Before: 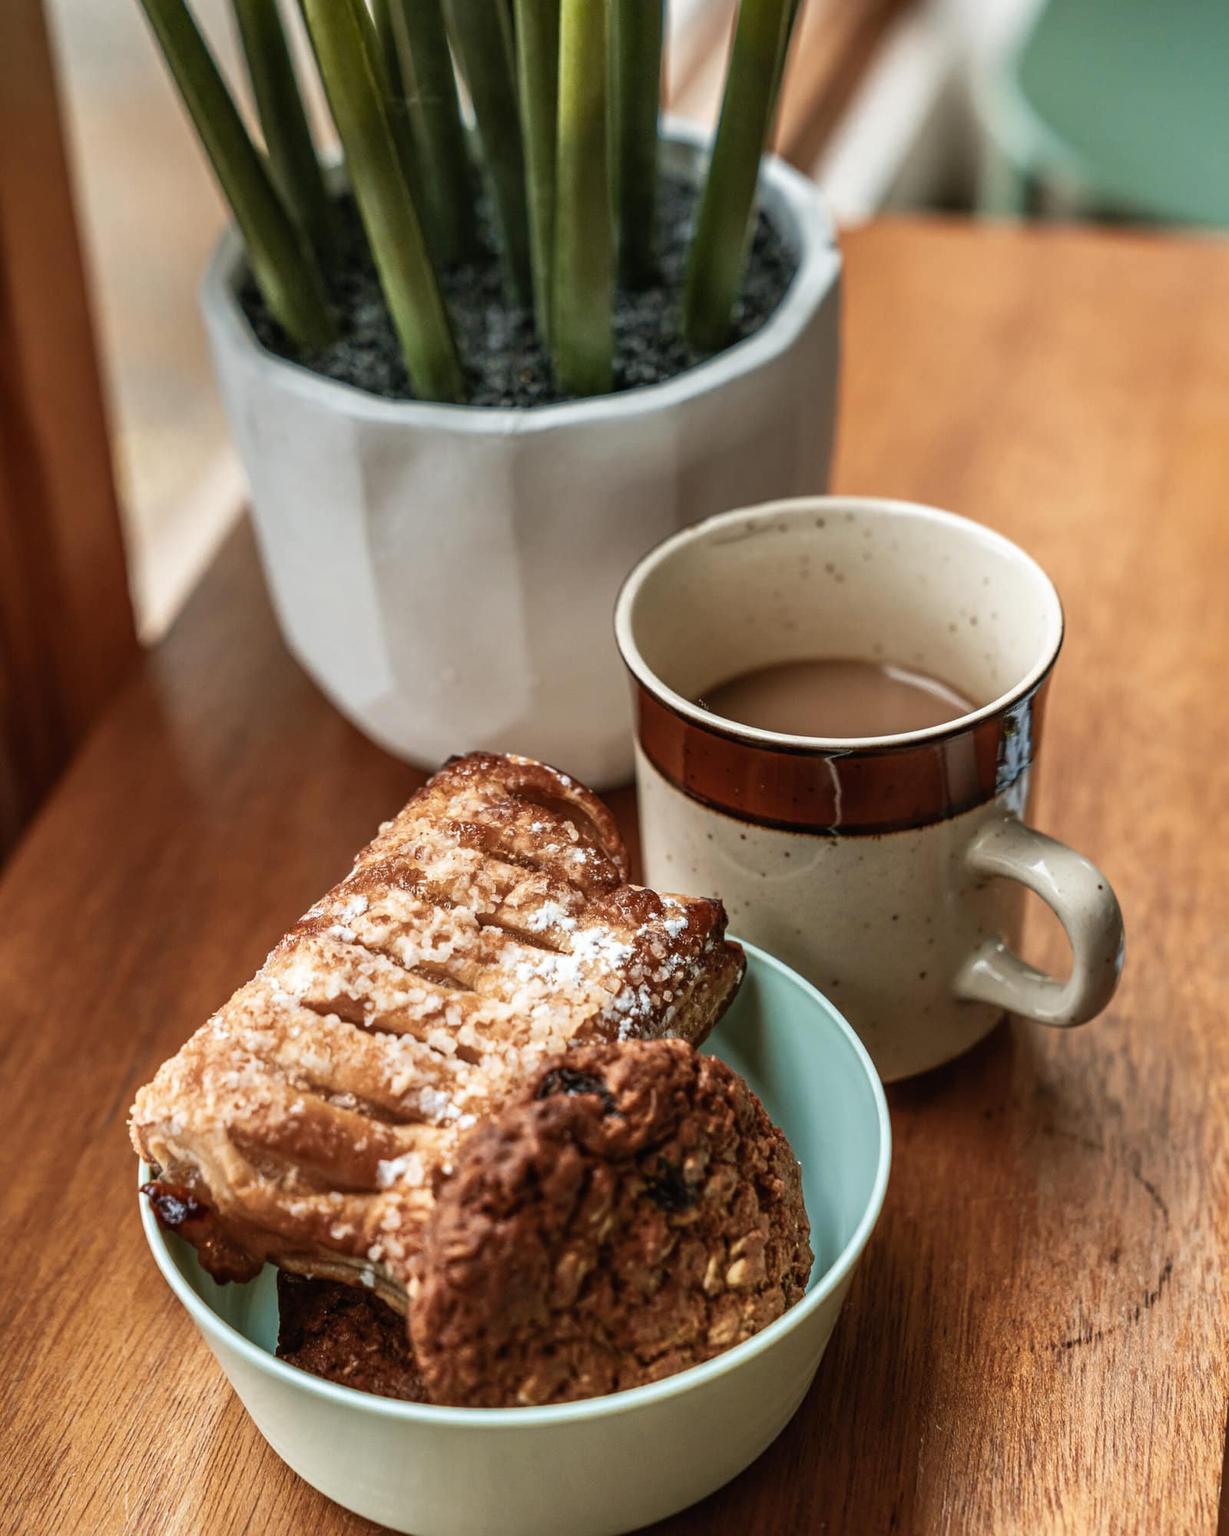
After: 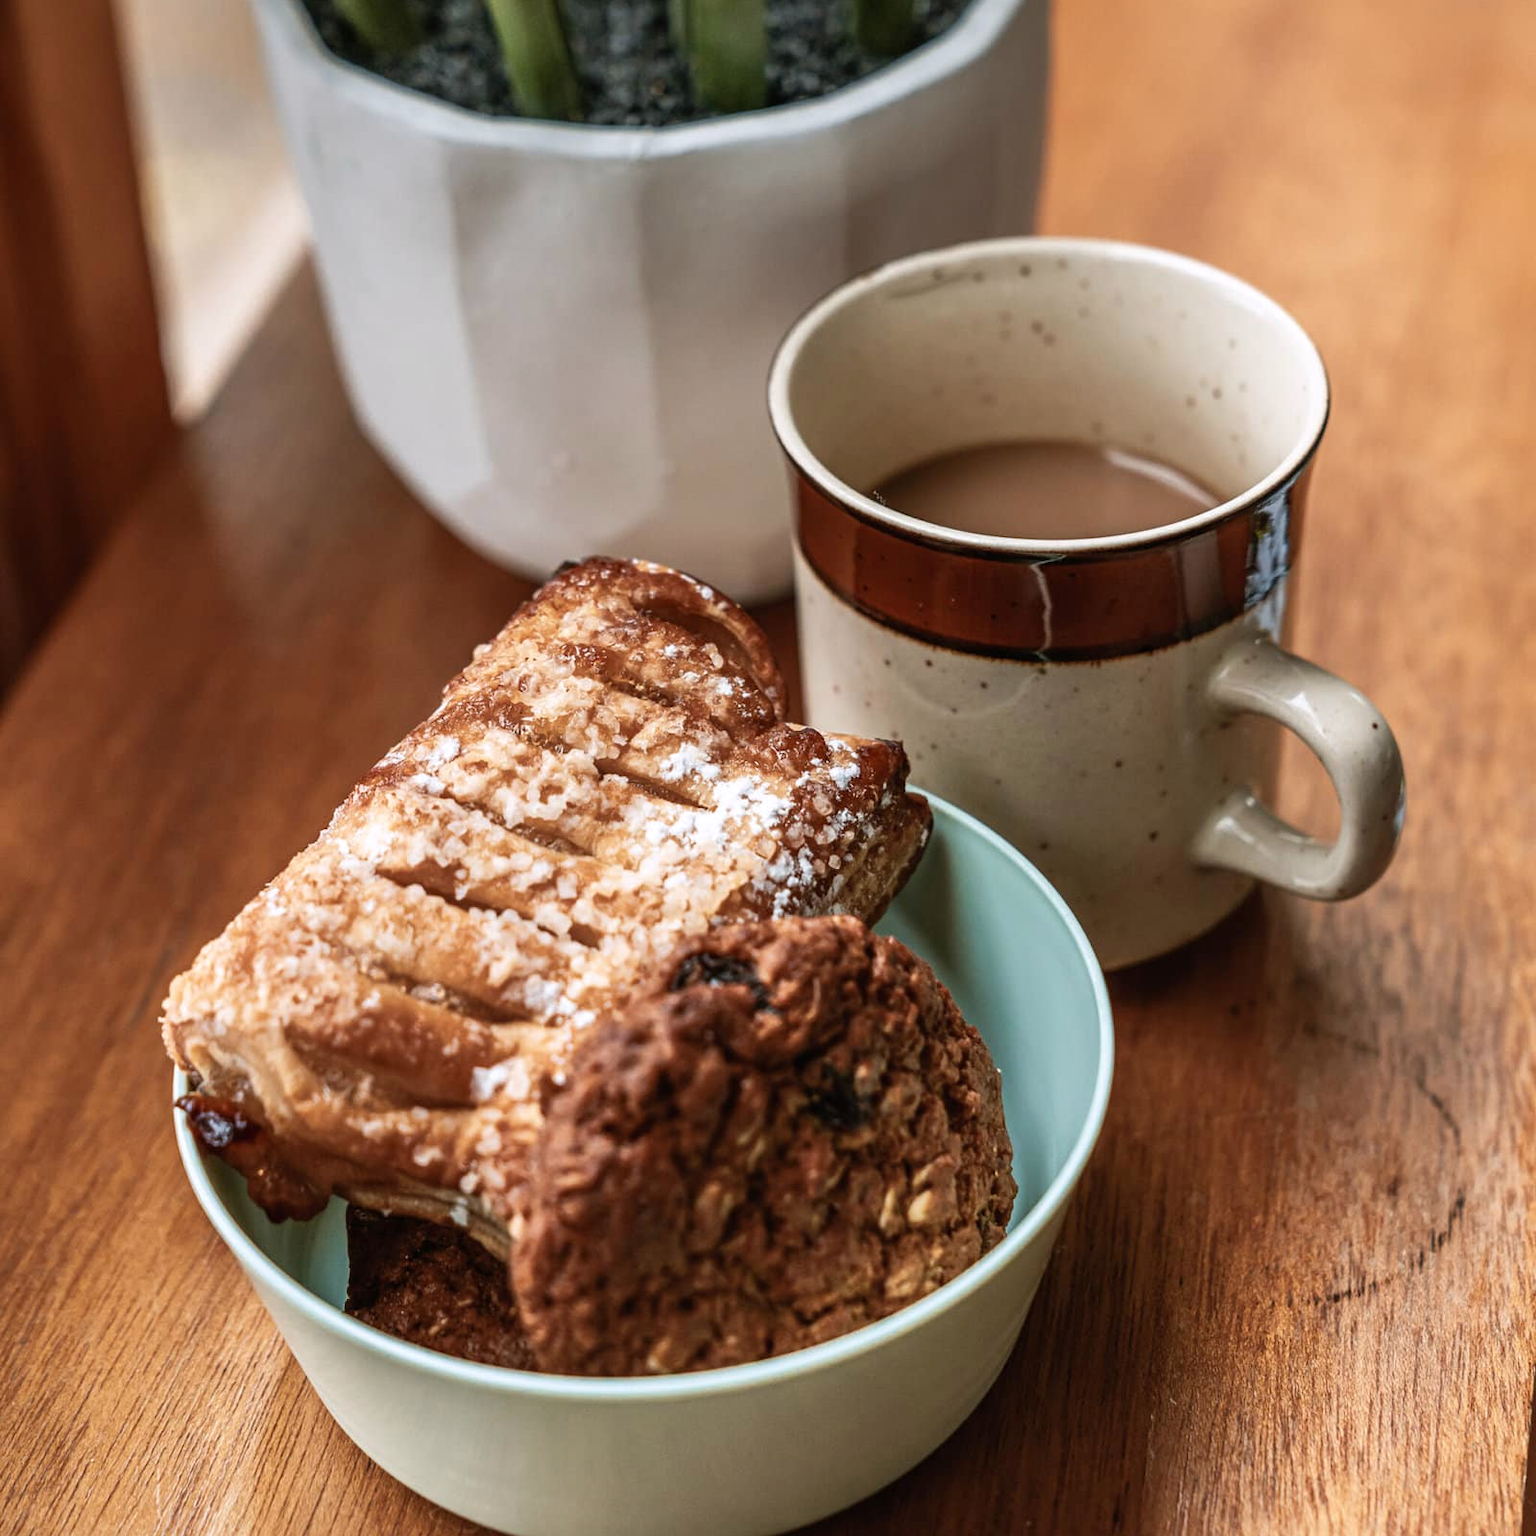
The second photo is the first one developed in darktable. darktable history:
crop and rotate: top 19.998%
white balance: red 1.009, blue 1.027
